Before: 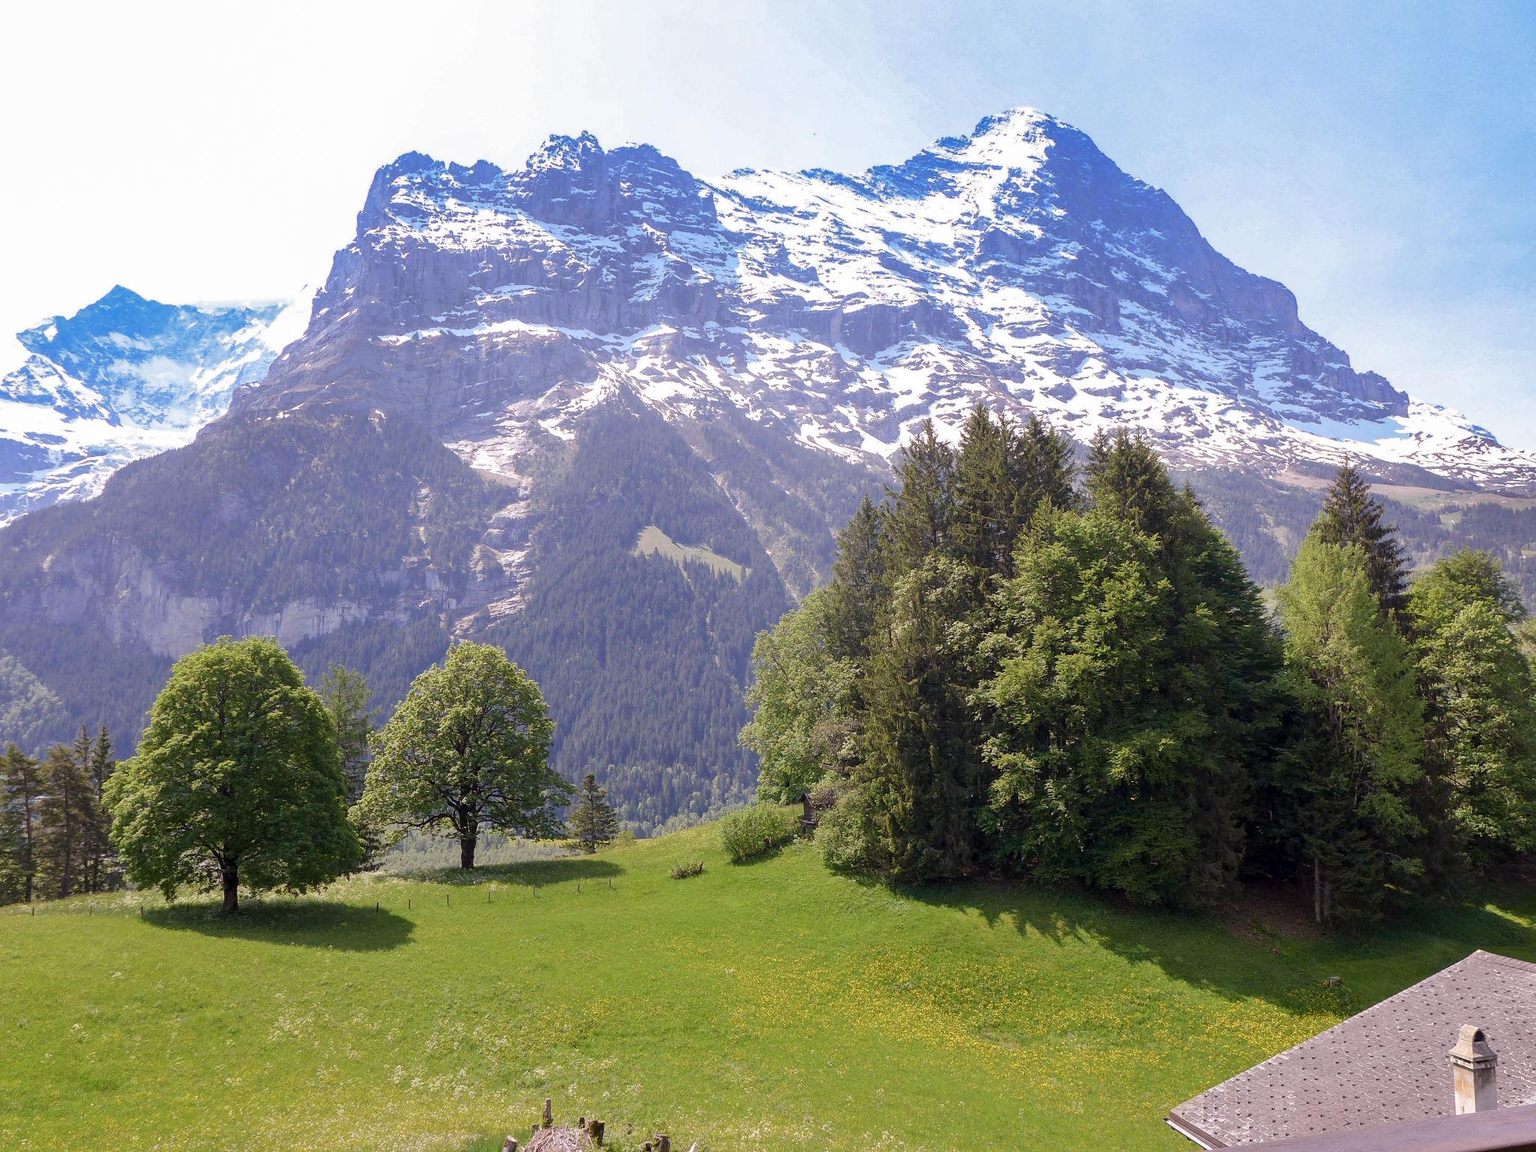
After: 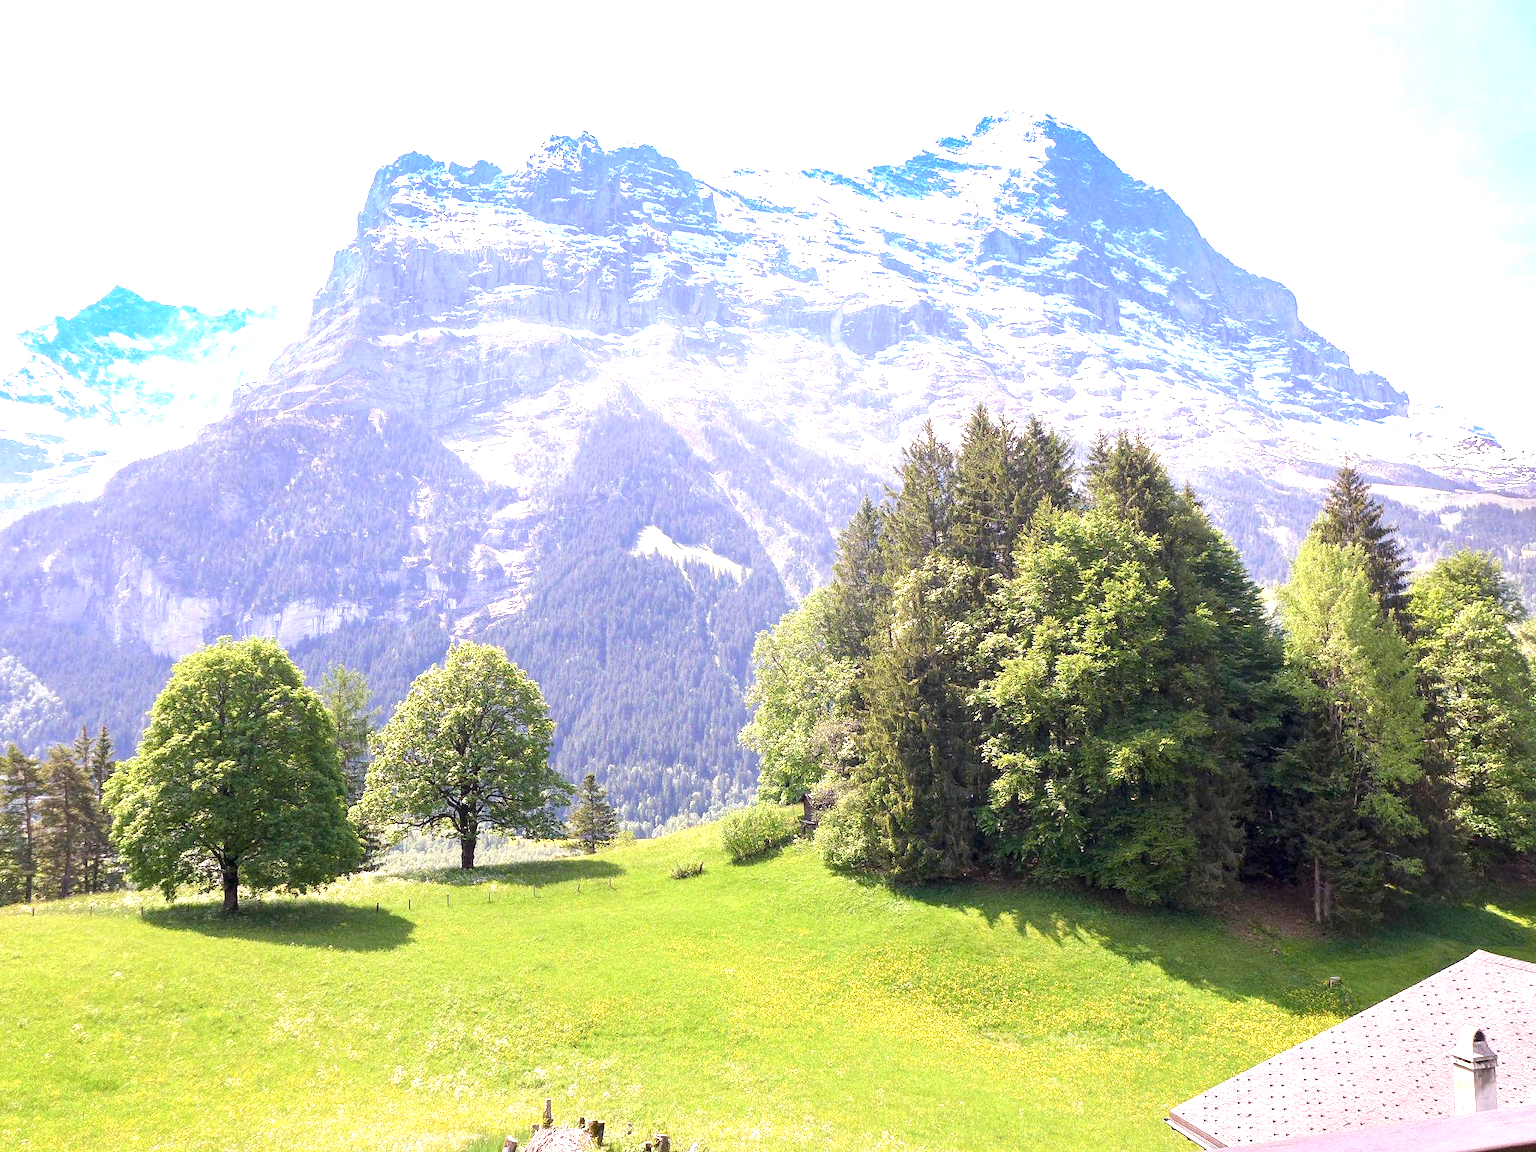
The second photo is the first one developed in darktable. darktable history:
tone equalizer: edges refinement/feathering 500, mask exposure compensation -1.57 EV, preserve details no
exposure: black level correction 0, exposure 1.471 EV, compensate exposure bias true, compensate highlight preservation false
